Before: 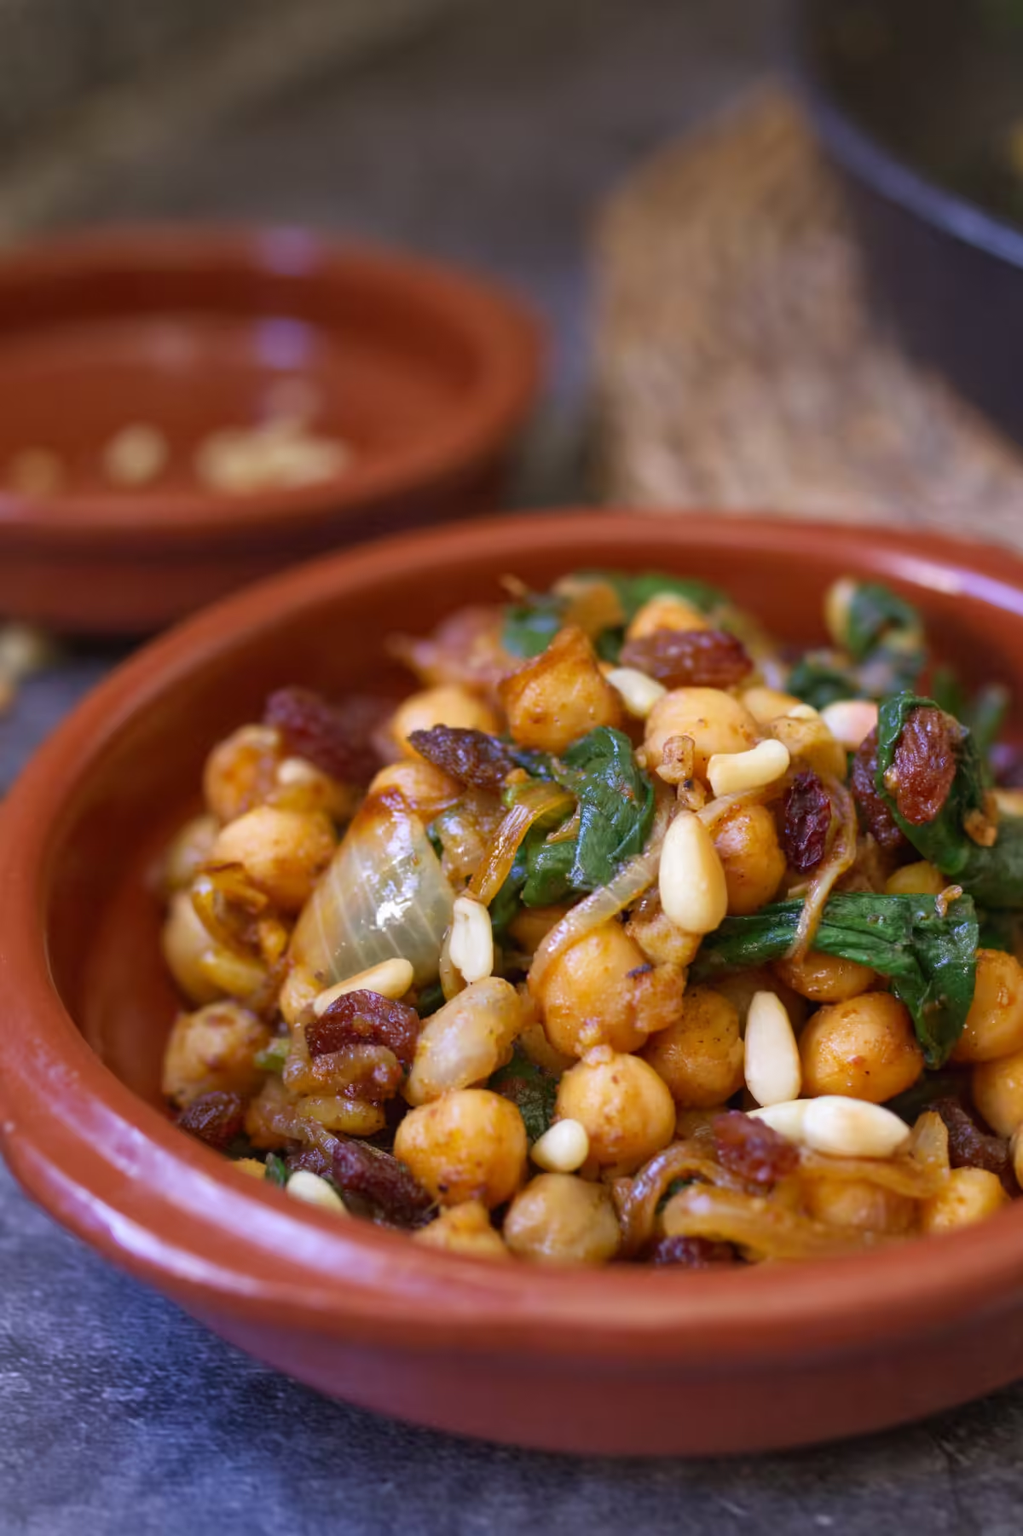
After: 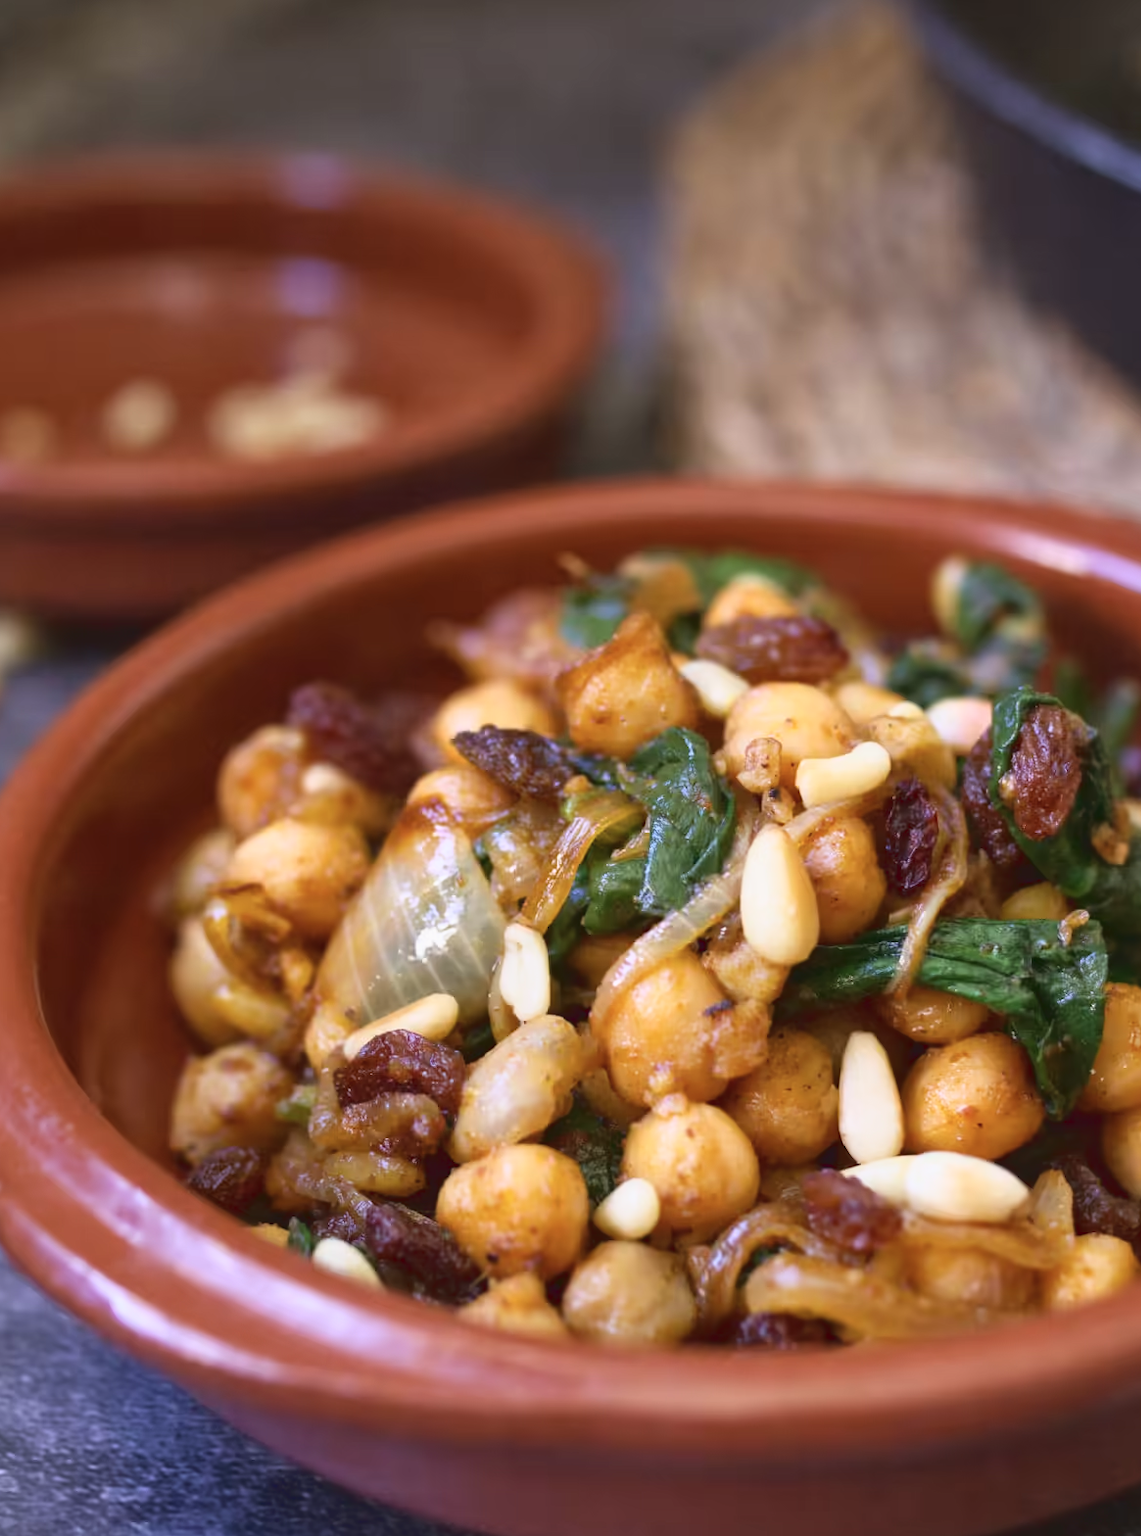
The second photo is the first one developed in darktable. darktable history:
contrast brightness saturation: saturation -0.16
tone curve: curves: ch0 [(0, 0.074) (0.129, 0.136) (0.285, 0.301) (0.689, 0.764) (0.854, 0.926) (0.987, 0.977)]; ch1 [(0, 0) (0.337, 0.249) (0.434, 0.437) (0.485, 0.491) (0.515, 0.495) (0.566, 0.57) (0.625, 0.625) (0.764, 0.806) (1, 1)]; ch2 [(0, 0) (0.314, 0.301) (0.401, 0.411) (0.505, 0.499) (0.54, 0.54) (0.608, 0.613) (0.706, 0.735) (1, 1)], color space Lab, linked channels, preserve colors none
crop: left 1.424%, top 6.137%, right 1.41%, bottom 6.838%
